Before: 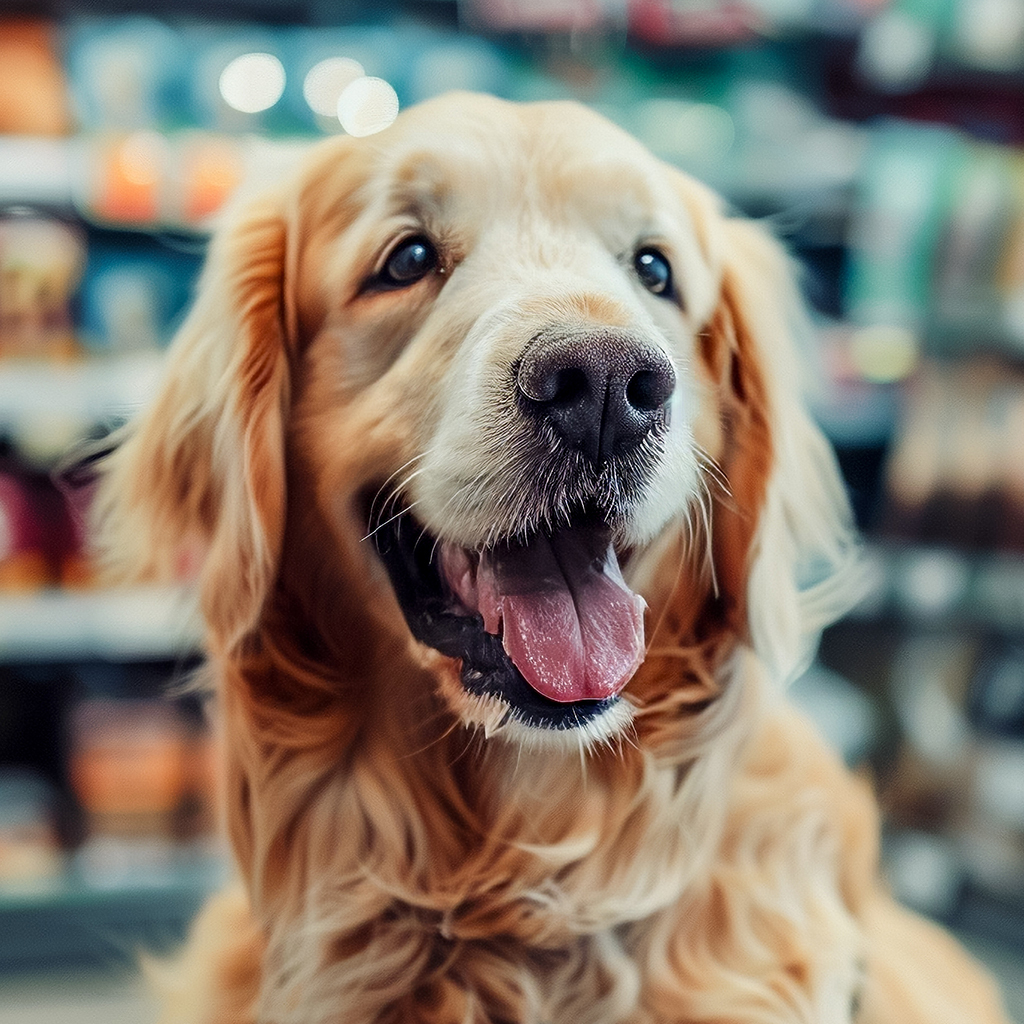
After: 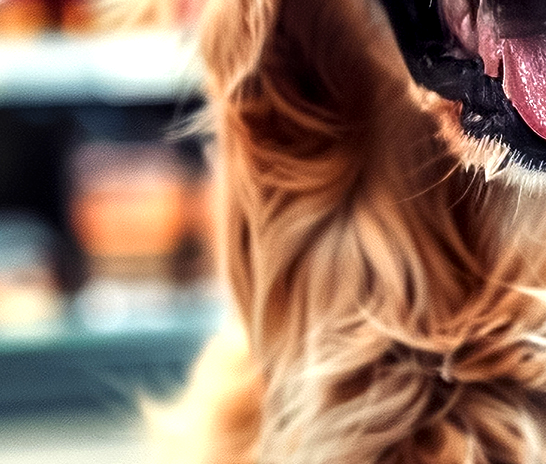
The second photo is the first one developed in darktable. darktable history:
crop and rotate: top 54.405%, right 46.664%, bottom 0.21%
tone equalizer: -8 EV -0.718 EV, -7 EV -0.667 EV, -6 EV -0.625 EV, -5 EV -0.366 EV, -3 EV 0.389 EV, -2 EV 0.6 EV, -1 EV 0.679 EV, +0 EV 0.741 EV, edges refinement/feathering 500, mask exposure compensation -1.57 EV, preserve details guided filter
local contrast: detail 130%
exposure: black level correction 0.001, exposure 0.5 EV, compensate highlight preservation false
